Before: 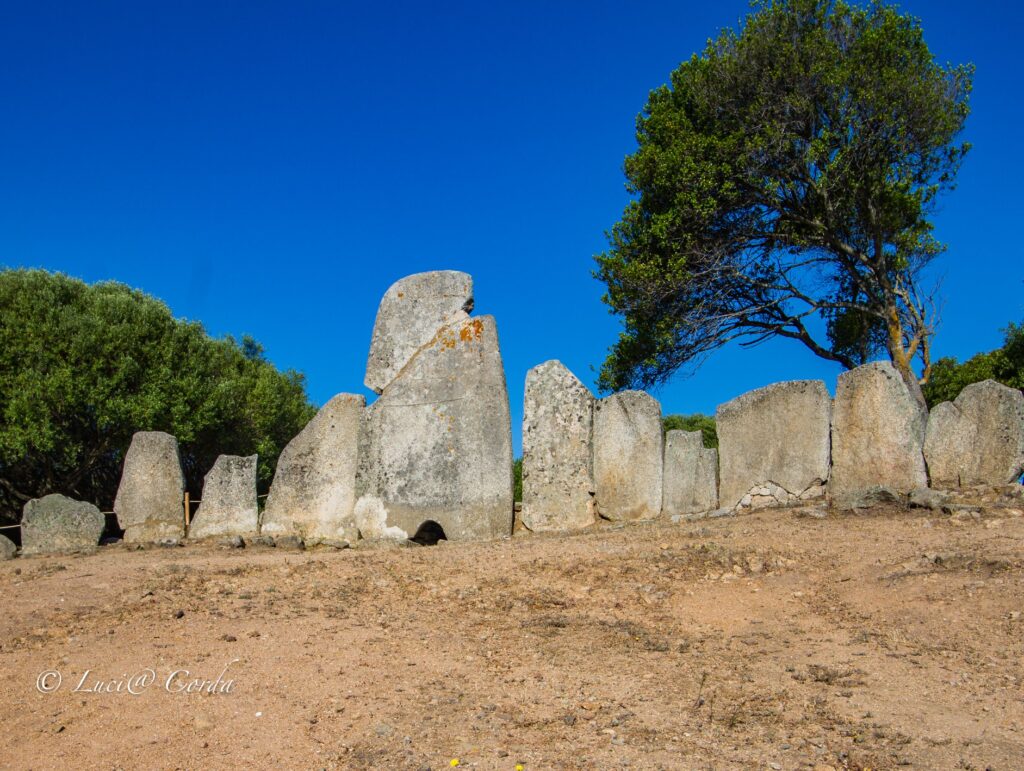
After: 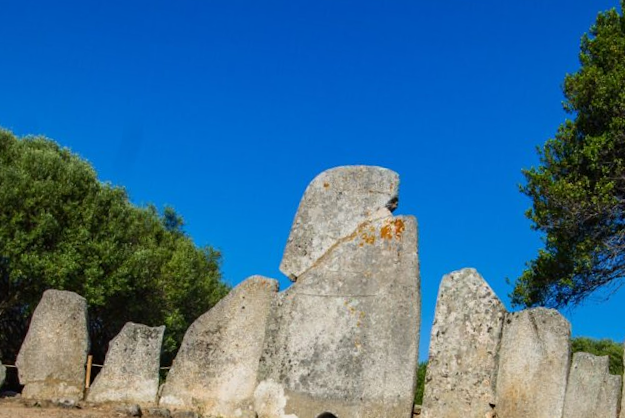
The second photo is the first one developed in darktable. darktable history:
exposure: compensate highlight preservation false
crop and rotate: angle -6.93°, left 2.065%, top 6.89%, right 27.529%, bottom 30.543%
